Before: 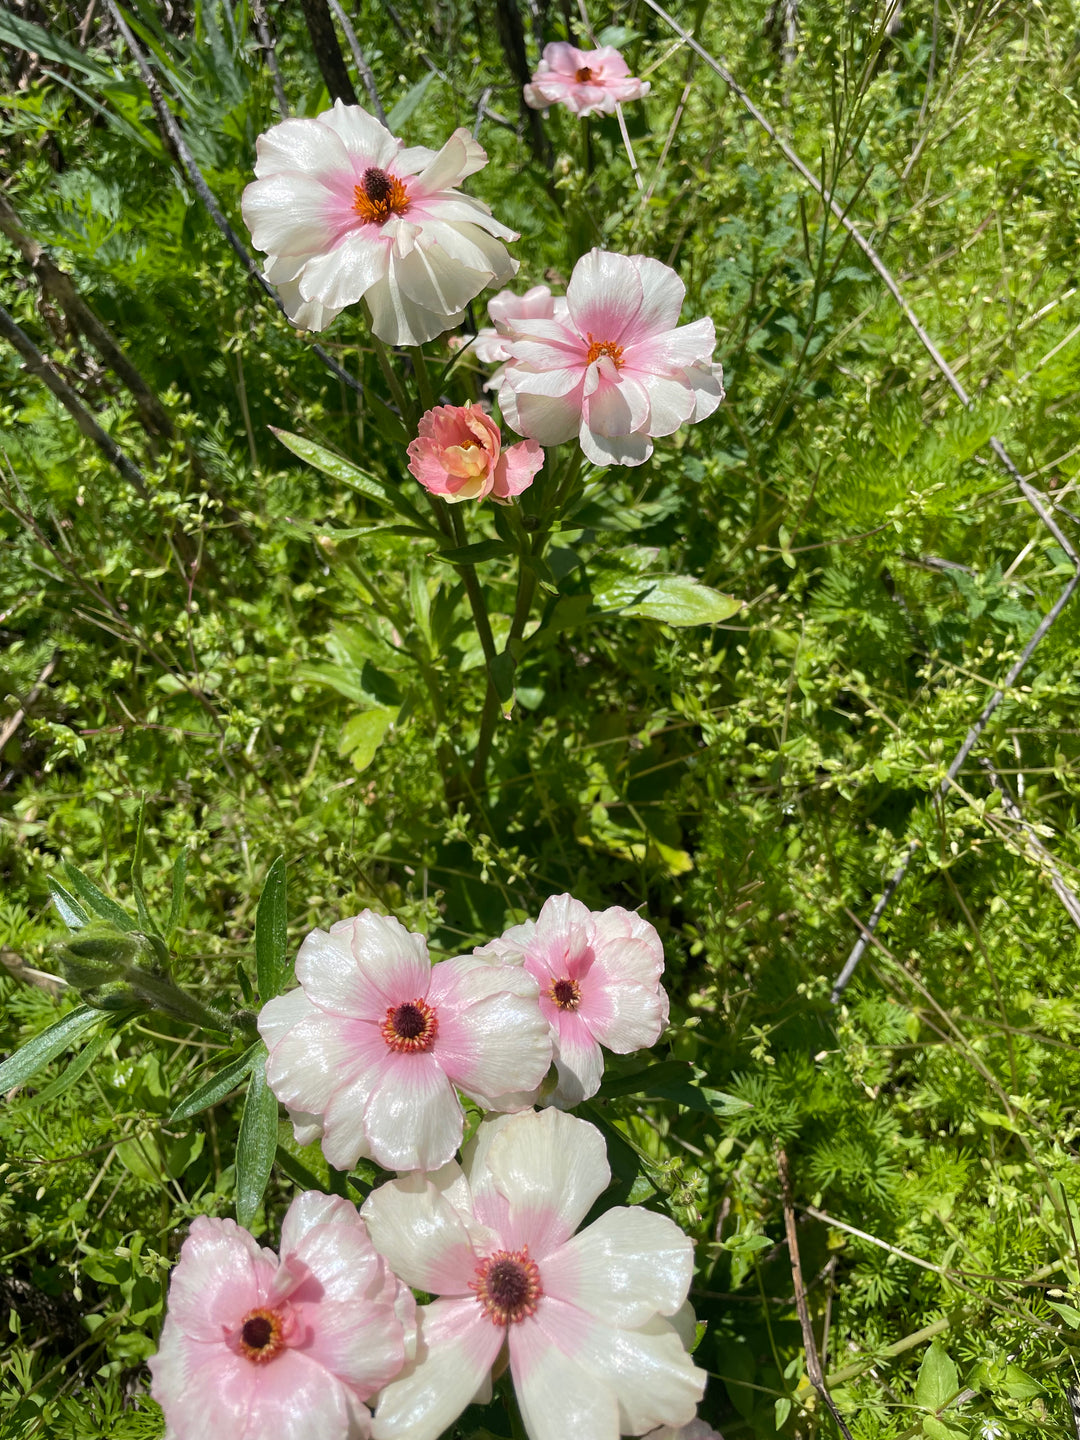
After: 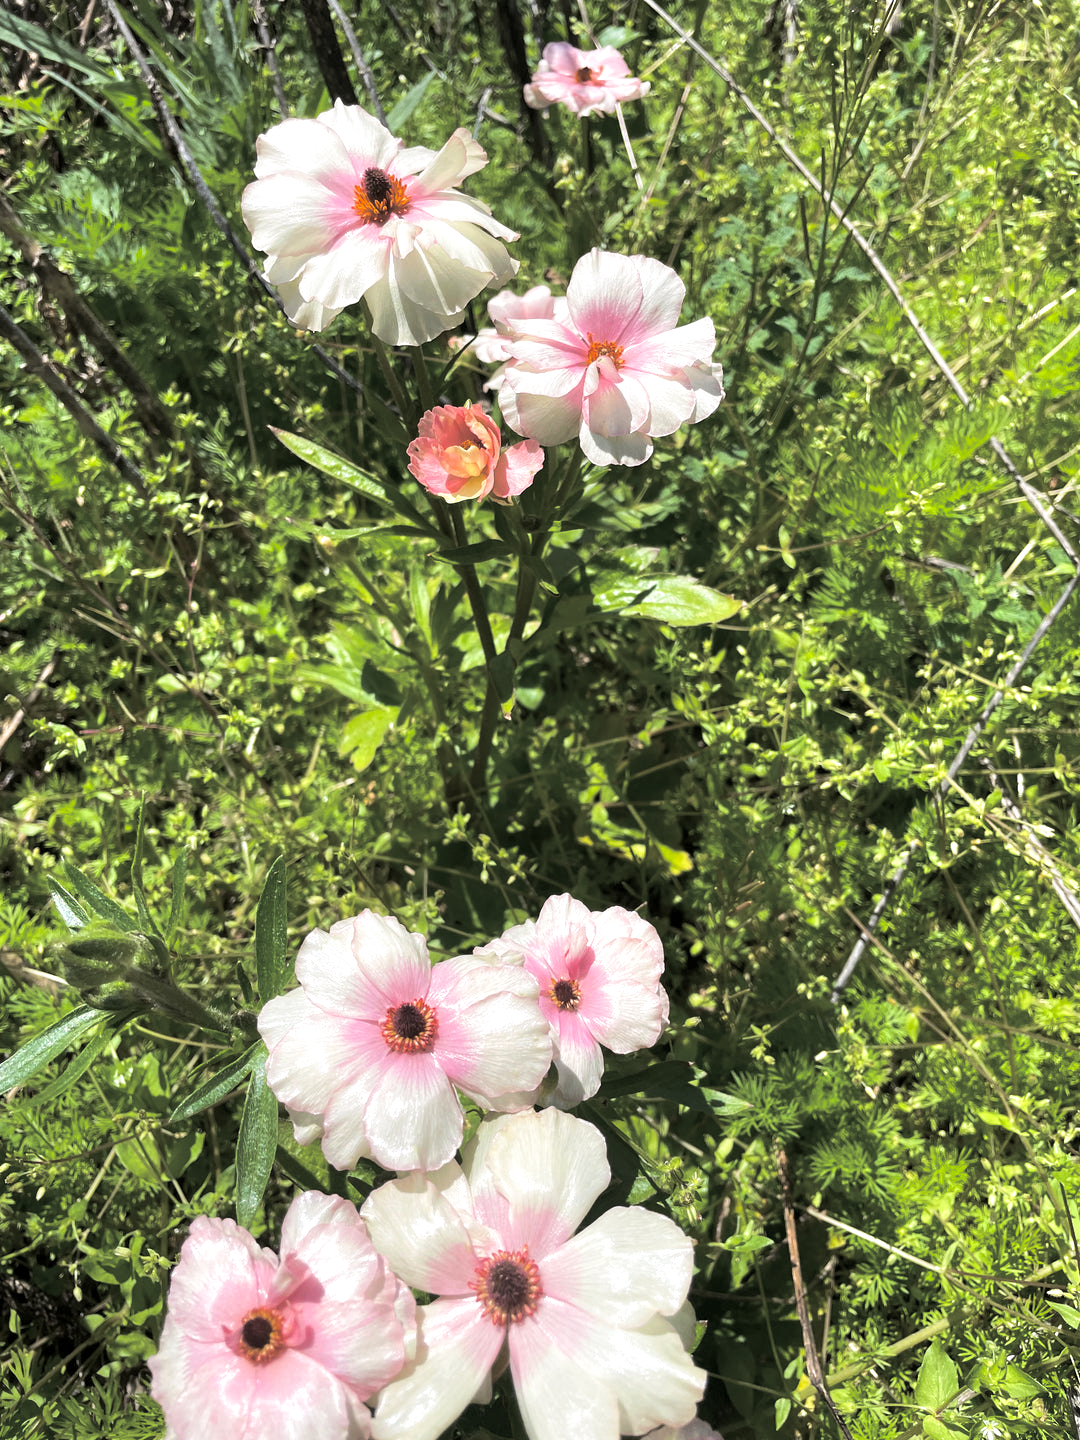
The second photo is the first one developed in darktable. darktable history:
exposure: black level correction 0.001, exposure 0.5 EV, compensate exposure bias true, compensate highlight preservation false
split-toning: shadows › hue 36°, shadows › saturation 0.05, highlights › hue 10.8°, highlights › saturation 0.15, compress 40%
